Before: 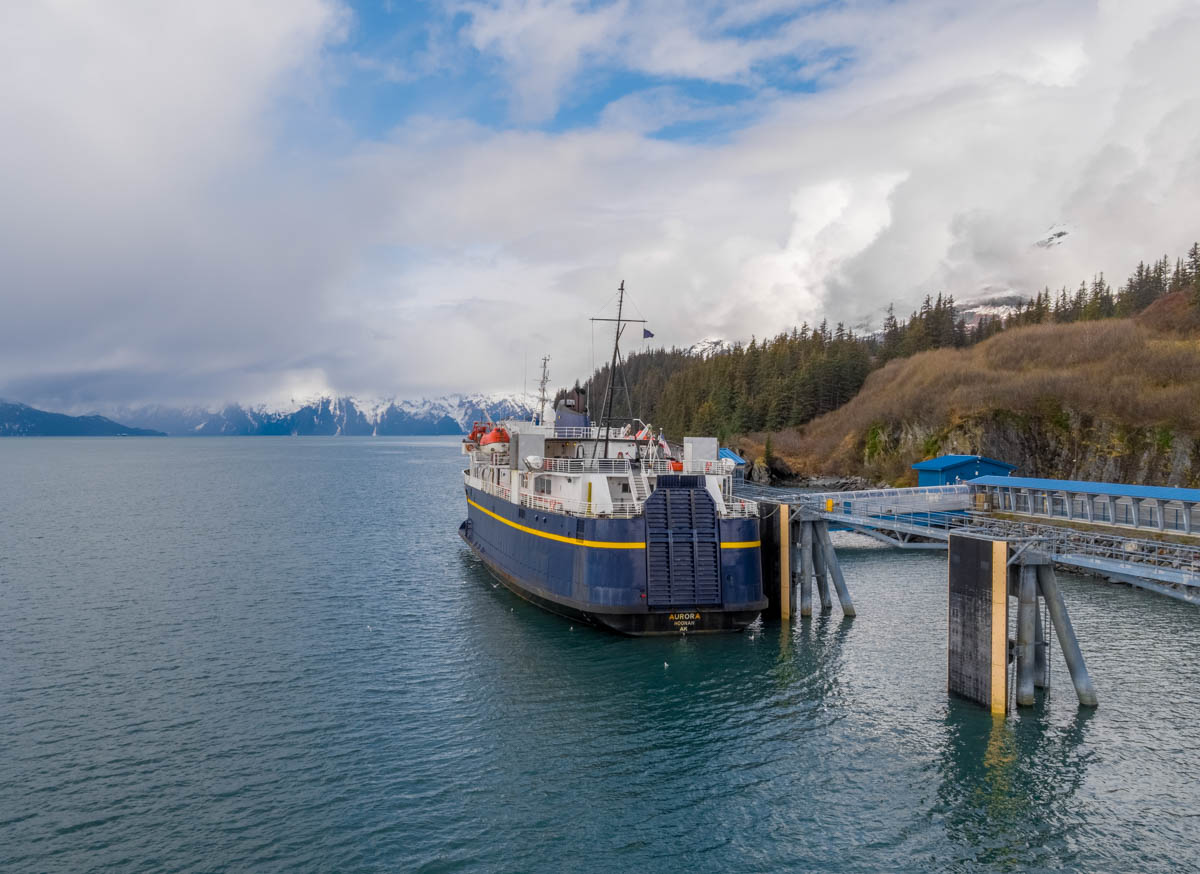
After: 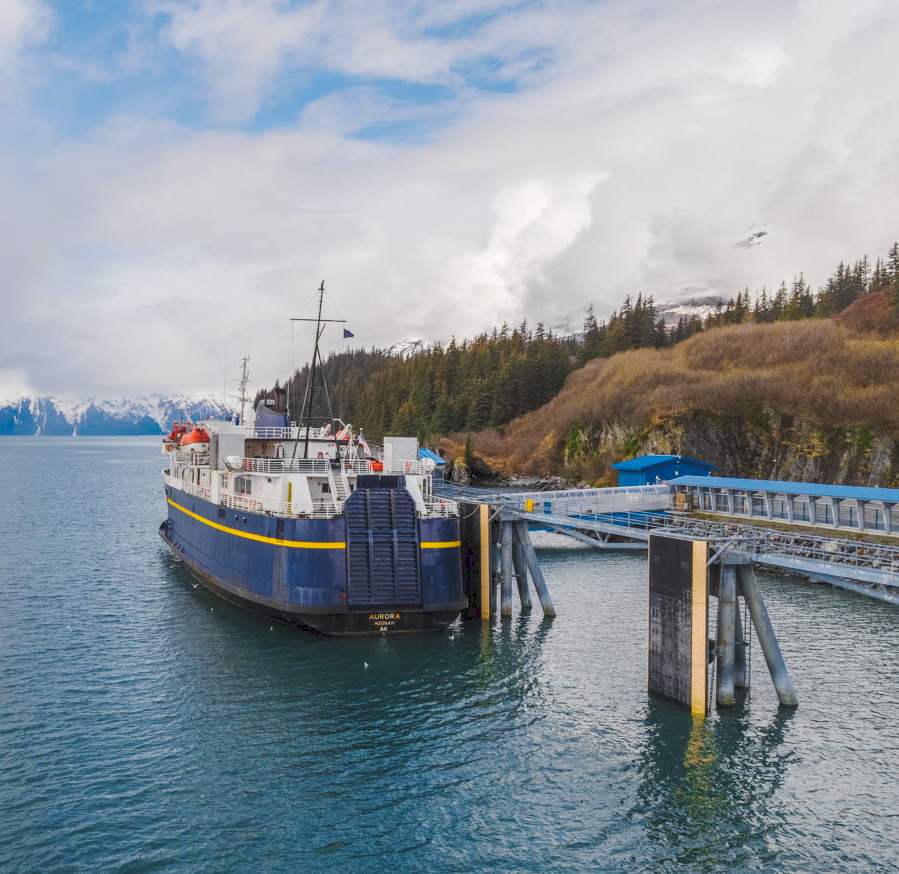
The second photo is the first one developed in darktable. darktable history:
tone curve: curves: ch0 [(0, 0) (0.003, 0.1) (0.011, 0.101) (0.025, 0.11) (0.044, 0.126) (0.069, 0.14) (0.1, 0.158) (0.136, 0.18) (0.177, 0.206) (0.224, 0.243) (0.277, 0.293) (0.335, 0.36) (0.399, 0.446) (0.468, 0.537) (0.543, 0.618) (0.623, 0.694) (0.709, 0.763) (0.801, 0.836) (0.898, 0.908) (1, 1)], preserve colors none
crop and rotate: left 25.027%
